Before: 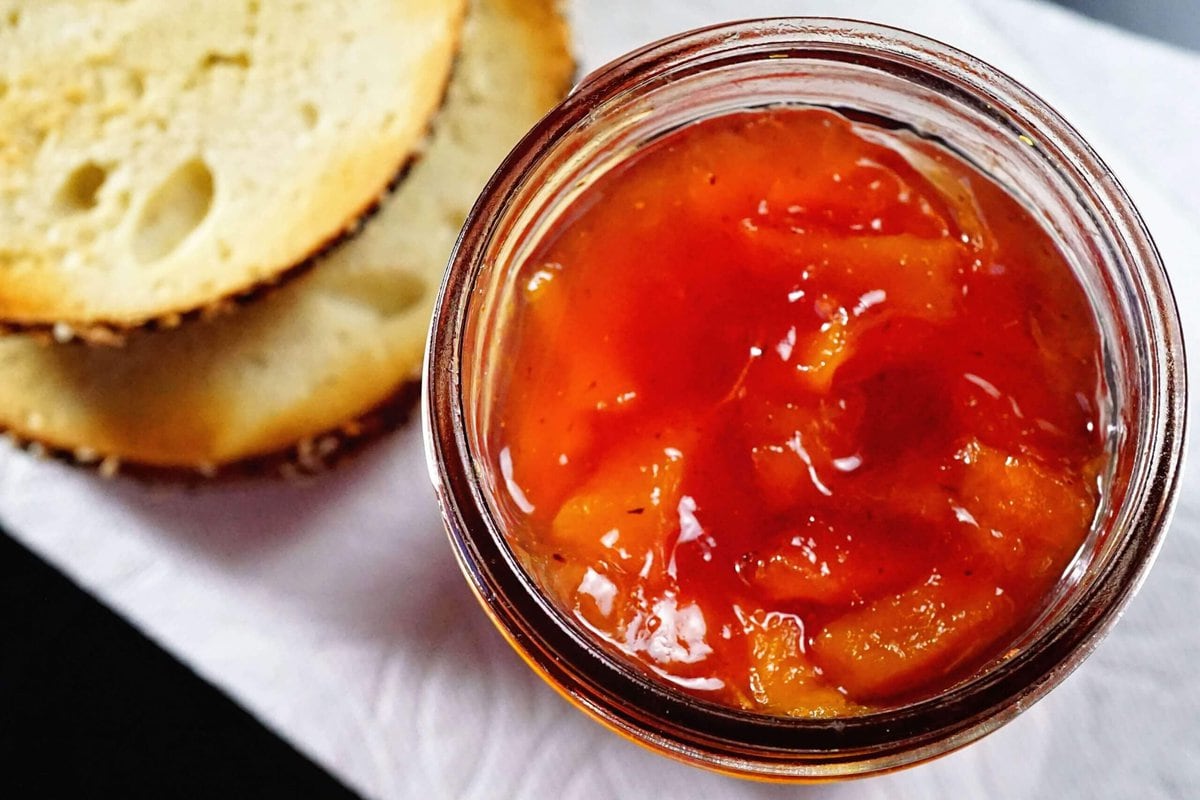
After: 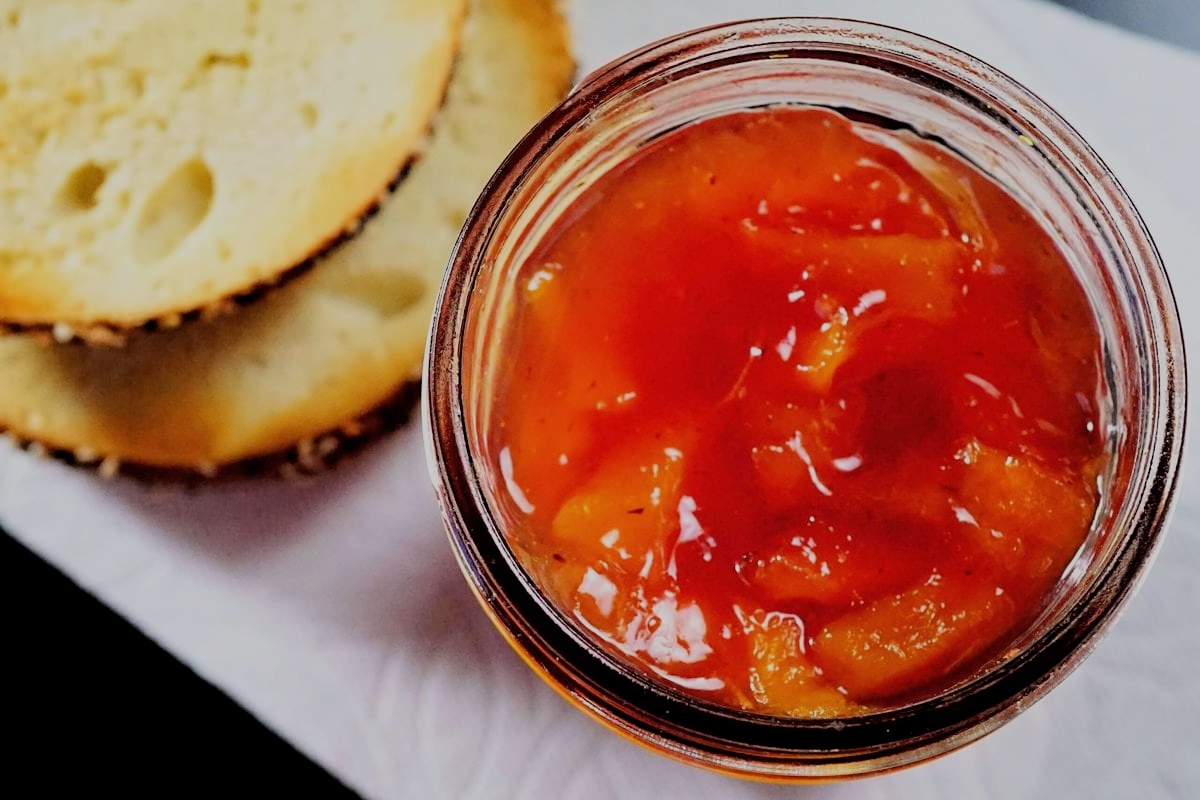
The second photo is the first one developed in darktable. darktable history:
filmic rgb: black relative exposure -6.15 EV, white relative exposure 6.96 EV, hardness 2.23, color science v6 (2022)
